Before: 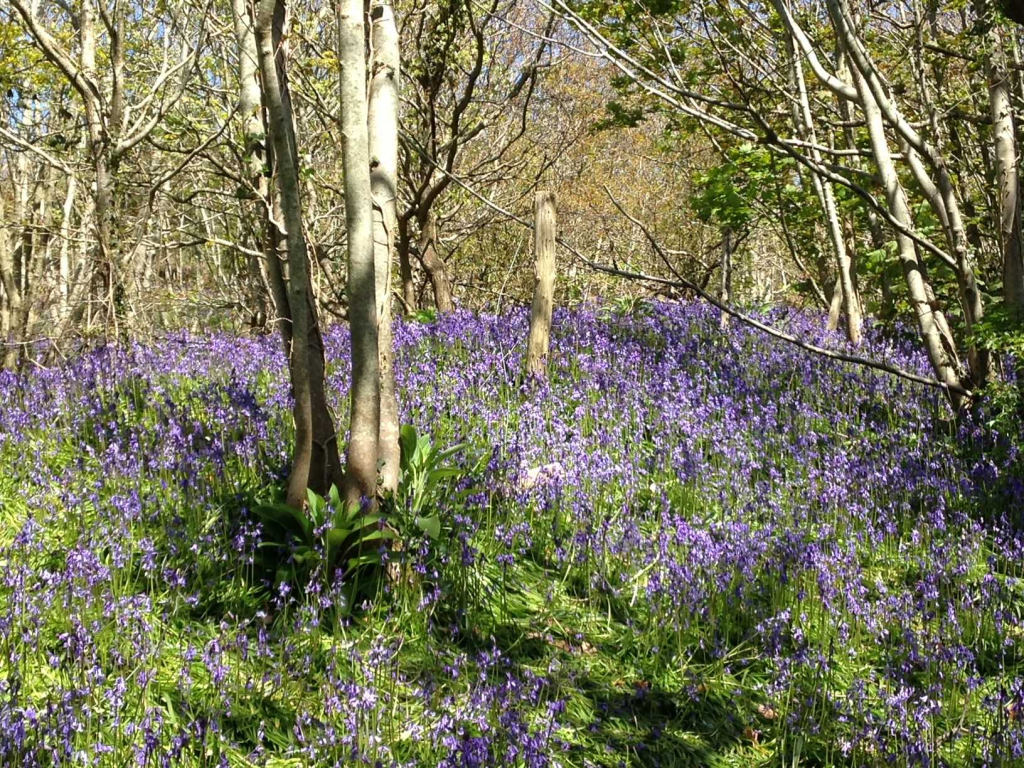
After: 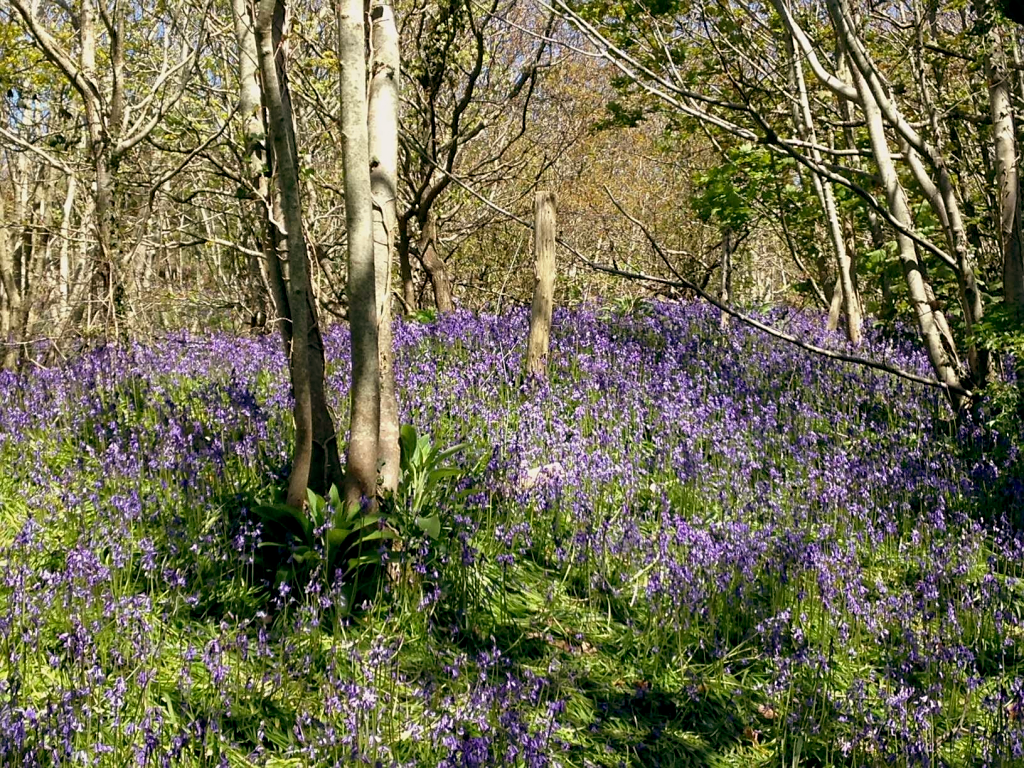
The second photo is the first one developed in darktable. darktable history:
sharpen: amount 0.2
color balance: lift [1, 0.998, 1.001, 1.002], gamma [1, 1.02, 1, 0.98], gain [1, 1.02, 1.003, 0.98]
exposure: black level correction 0.006, exposure -0.226 EV, compensate highlight preservation false
